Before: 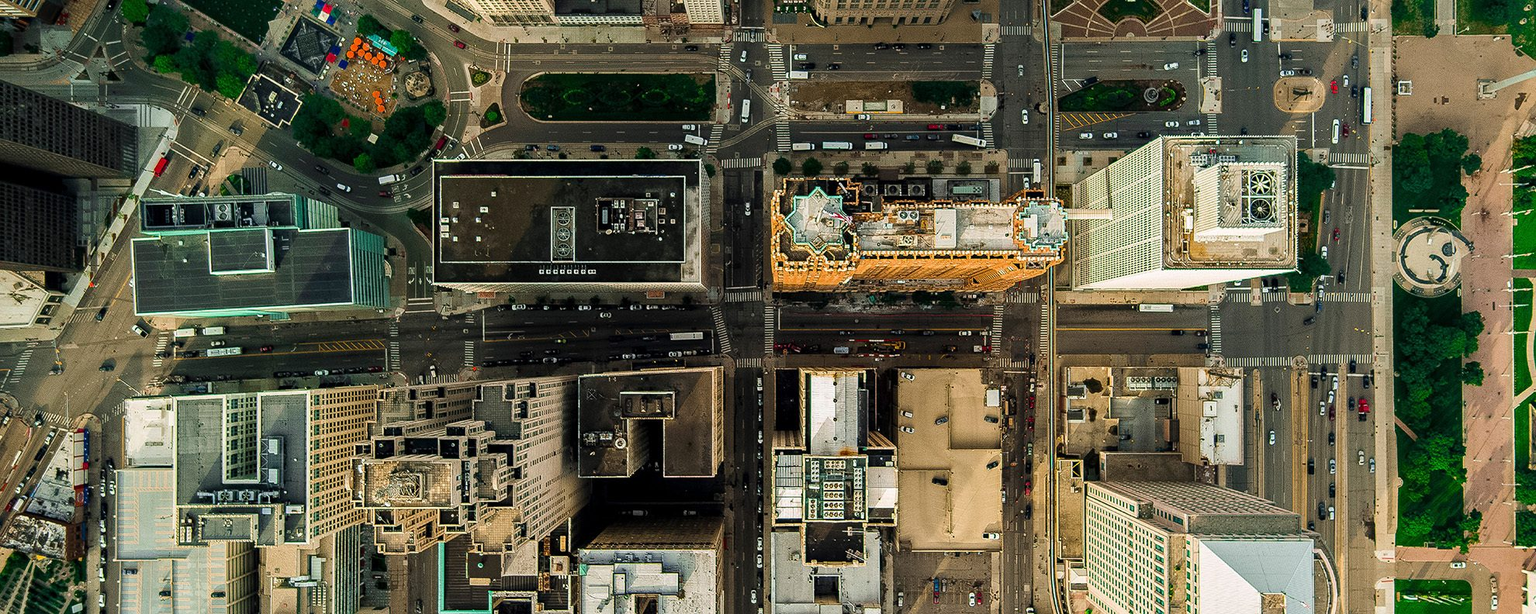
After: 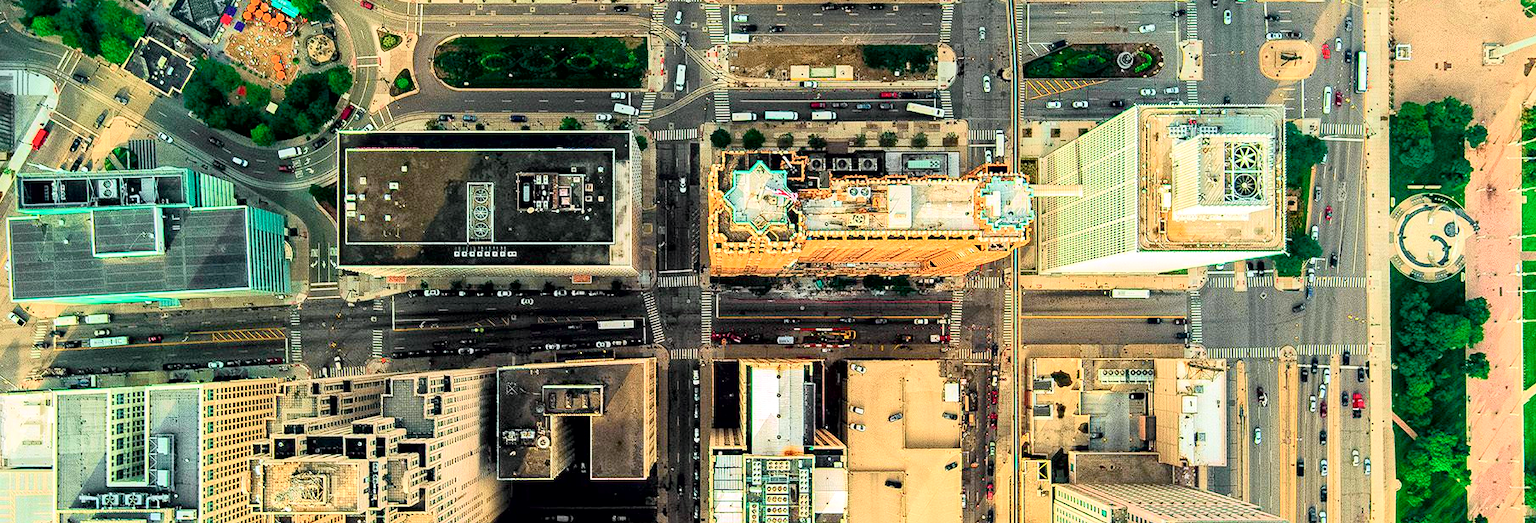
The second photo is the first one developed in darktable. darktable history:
tone curve: curves: ch0 [(0, 0) (0.051, 0.027) (0.096, 0.071) (0.241, 0.247) (0.455, 0.52) (0.594, 0.692) (0.715, 0.845) (0.84, 0.936) (1, 1)]; ch1 [(0, 0) (0.1, 0.038) (0.318, 0.243) (0.399, 0.351) (0.478, 0.469) (0.499, 0.499) (0.534, 0.549) (0.565, 0.605) (0.601, 0.644) (0.666, 0.701) (1, 1)]; ch2 [(0, 0) (0.453, 0.45) (0.479, 0.483) (0.504, 0.499) (0.52, 0.508) (0.561, 0.573) (0.592, 0.617) (0.824, 0.815) (1, 1)], color space Lab, independent channels, preserve colors none
crop: left 8.155%, top 6.611%, bottom 15.385%
global tonemap: drago (1, 100), detail 1
exposure: black level correction 0.001, exposure 1.116 EV, compensate highlight preservation false
